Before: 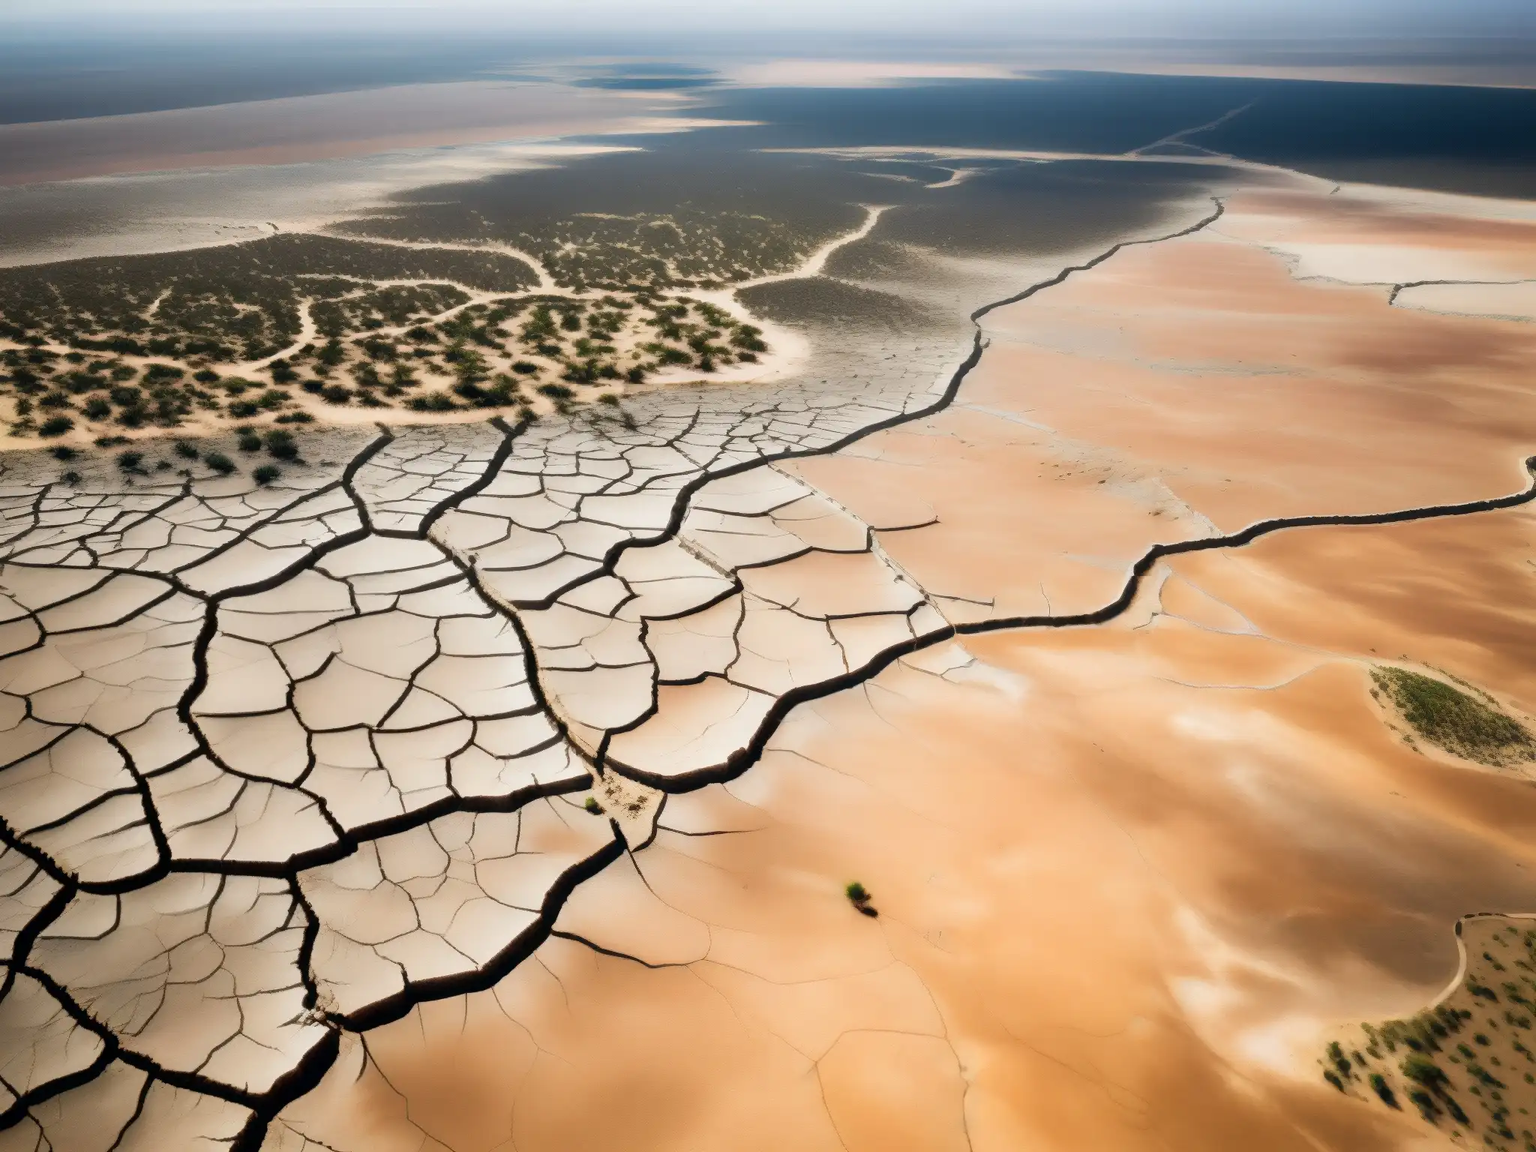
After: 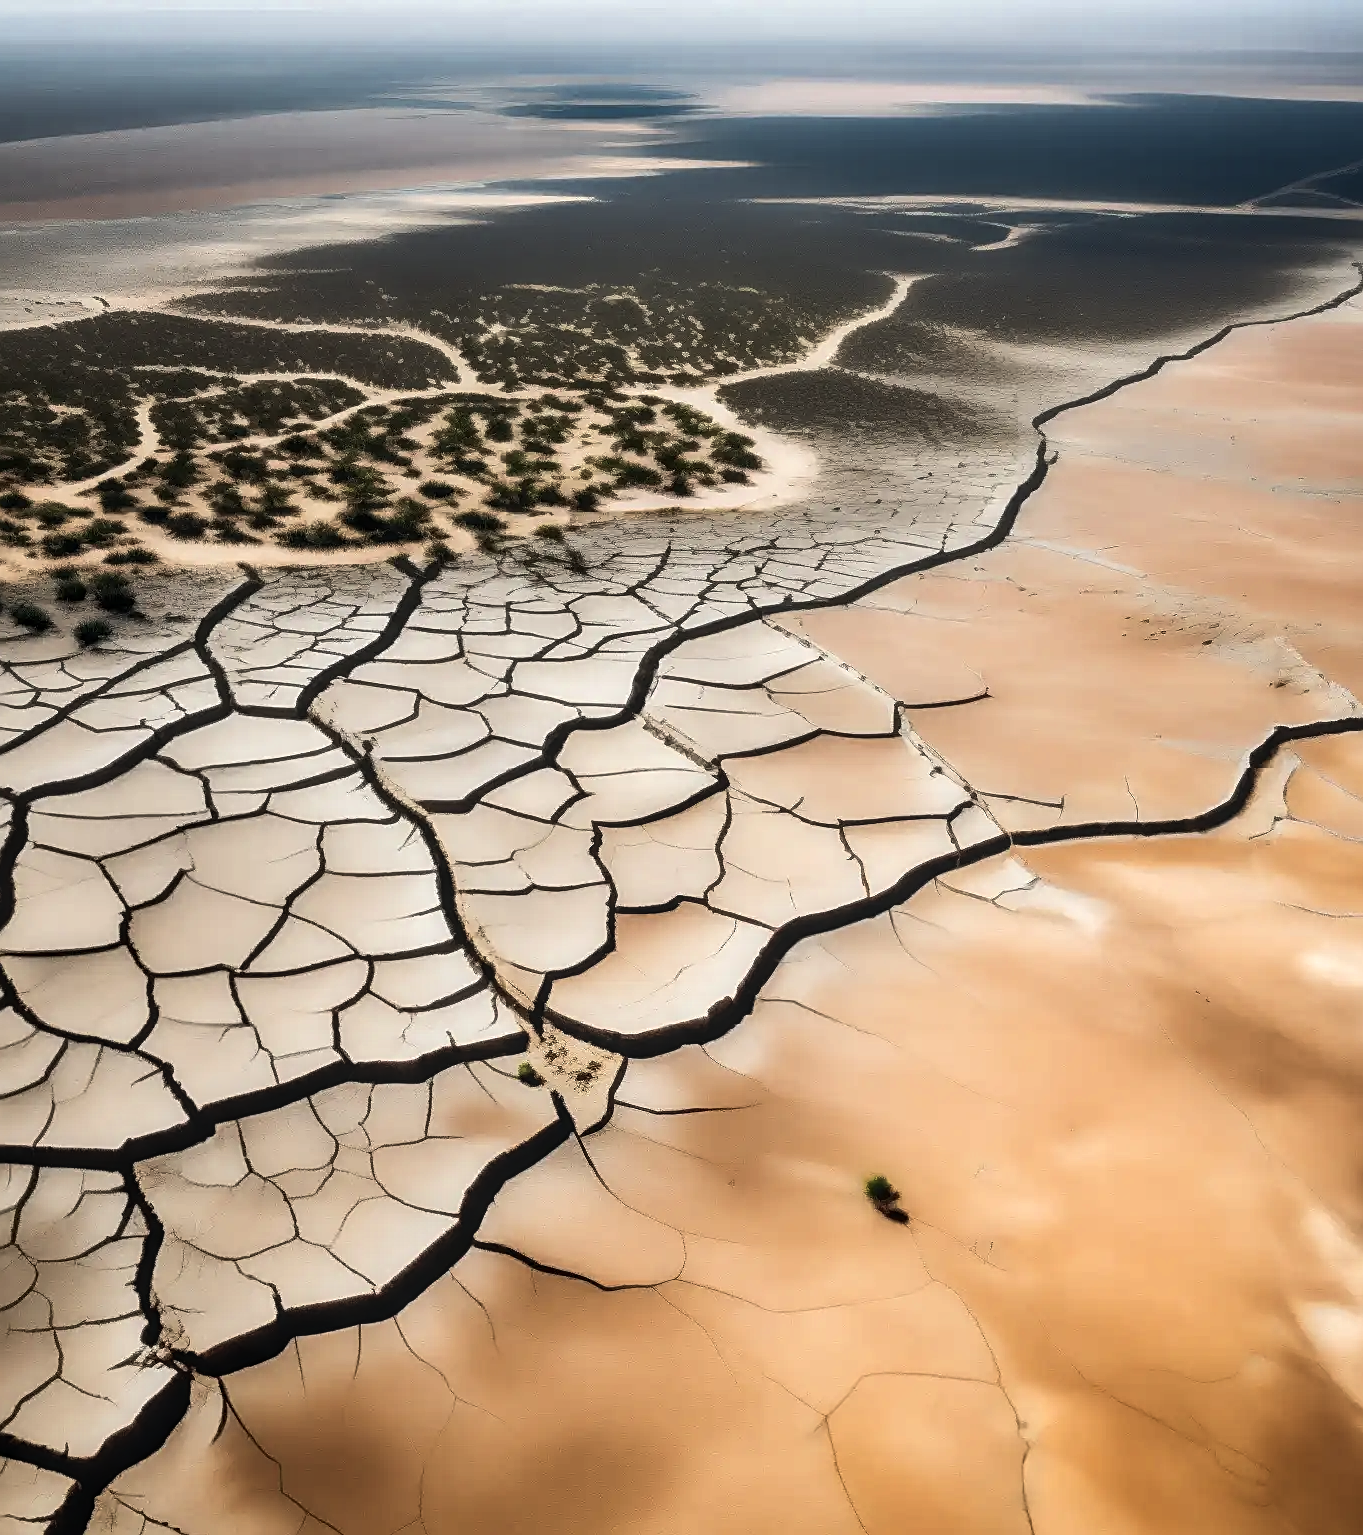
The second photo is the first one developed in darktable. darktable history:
sharpen: on, module defaults
local contrast: on, module defaults
crop and rotate: left 12.8%, right 20.6%
color balance rgb: perceptual saturation grading › global saturation 0.619%, perceptual brilliance grading › highlights 4.135%, perceptual brilliance grading › mid-tones -17.025%, perceptual brilliance grading › shadows -41.009%
color zones: curves: ch0 [(0.25, 0.5) (0.463, 0.627) (0.484, 0.637) (0.75, 0.5)]
